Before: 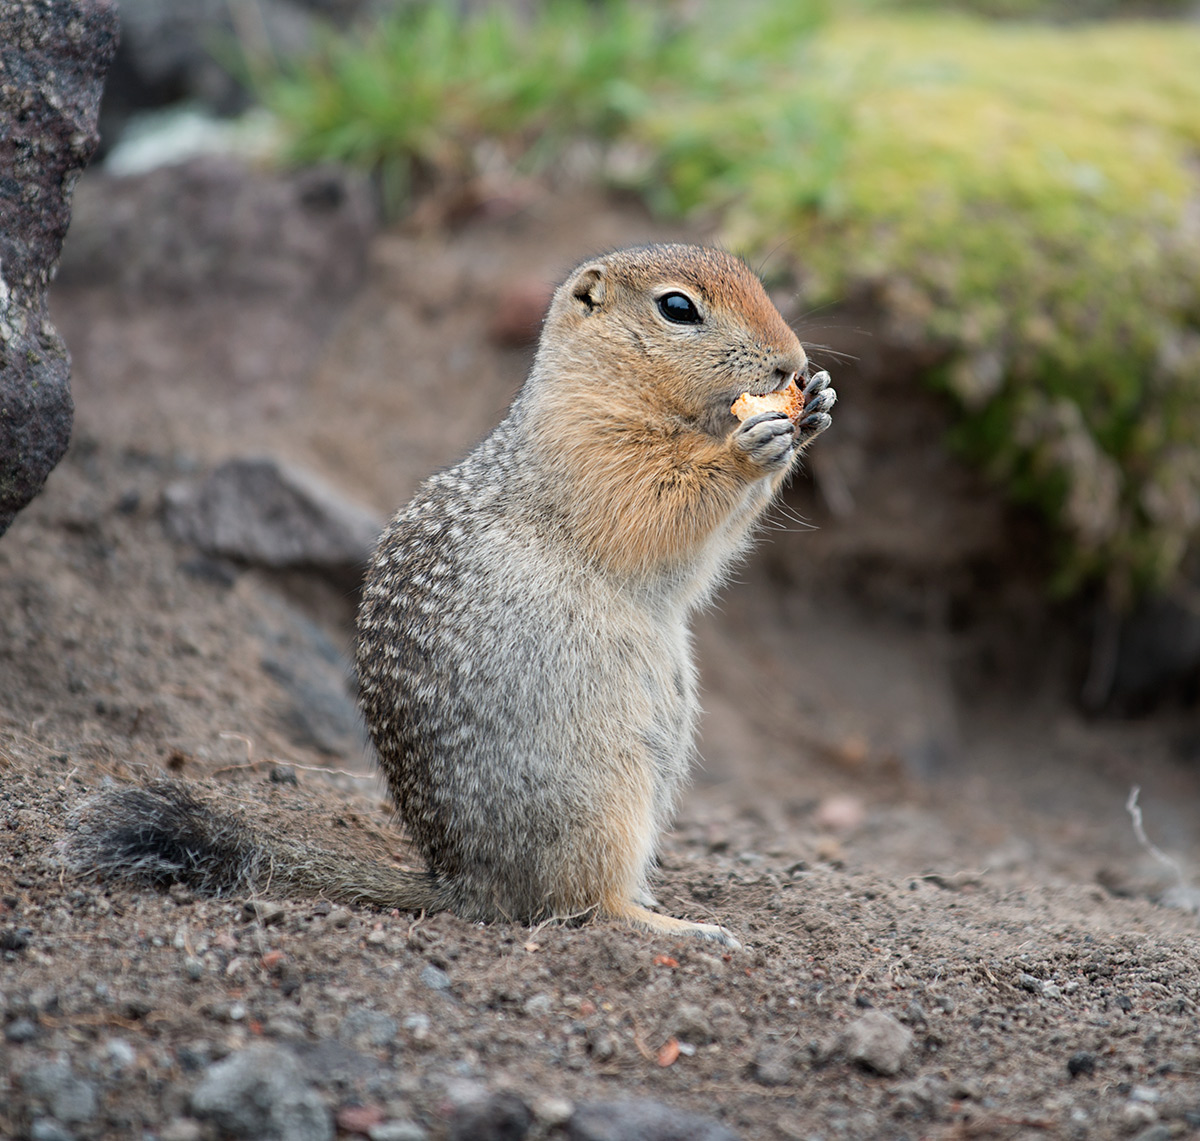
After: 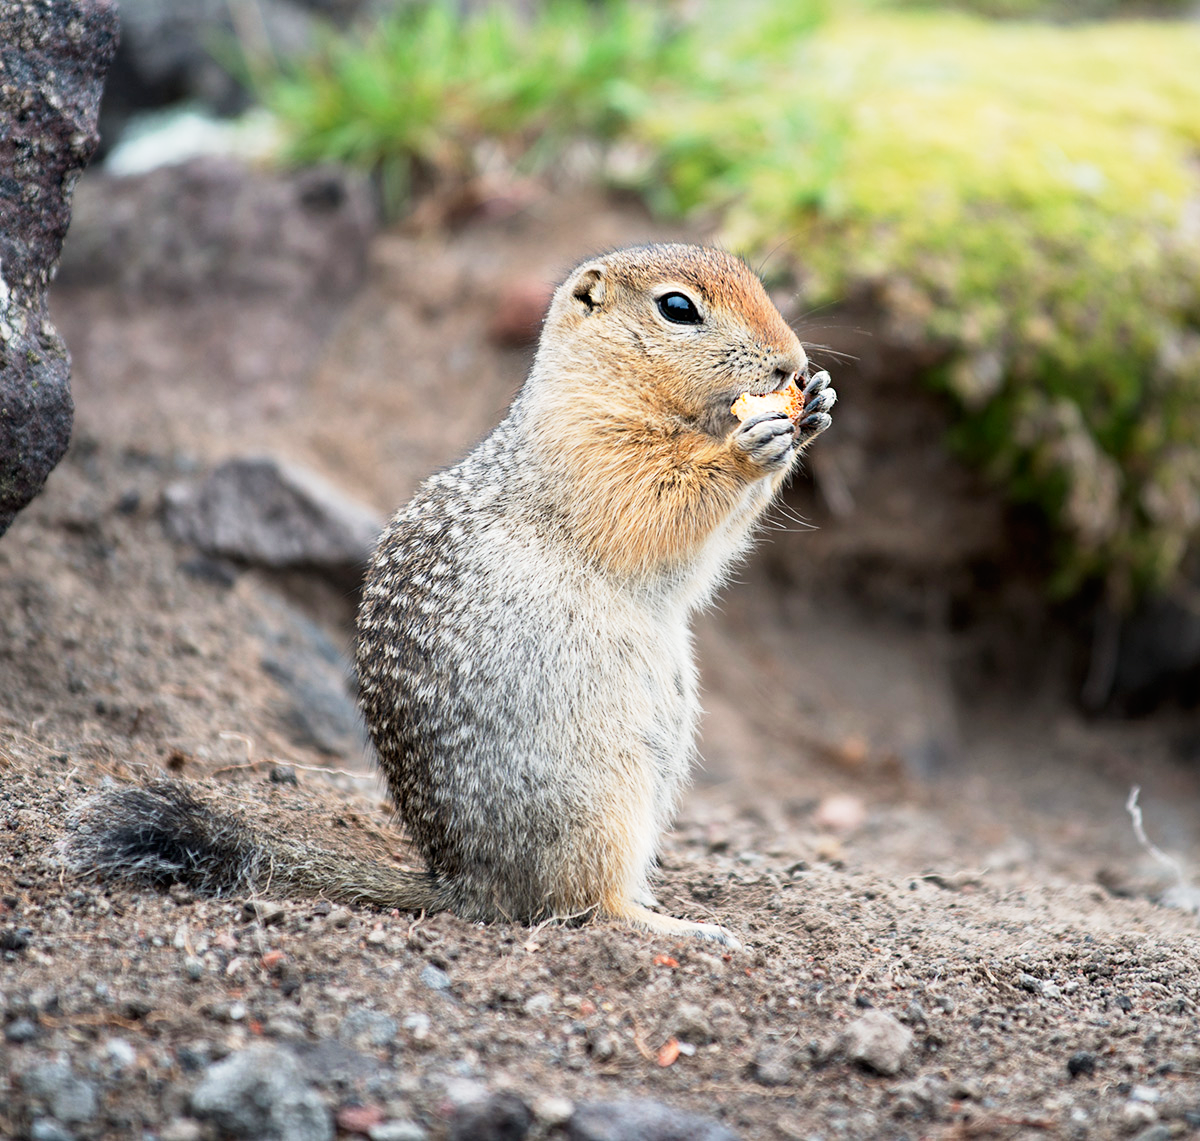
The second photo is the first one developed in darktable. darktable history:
color calibration: illuminant same as pipeline (D50), adaptation XYZ, x 0.346, y 0.357, temperature 5013.68 K
base curve: curves: ch0 [(0, 0) (0.005, 0.002) (0.193, 0.295) (0.399, 0.664) (0.75, 0.928) (1, 1)], preserve colors none
